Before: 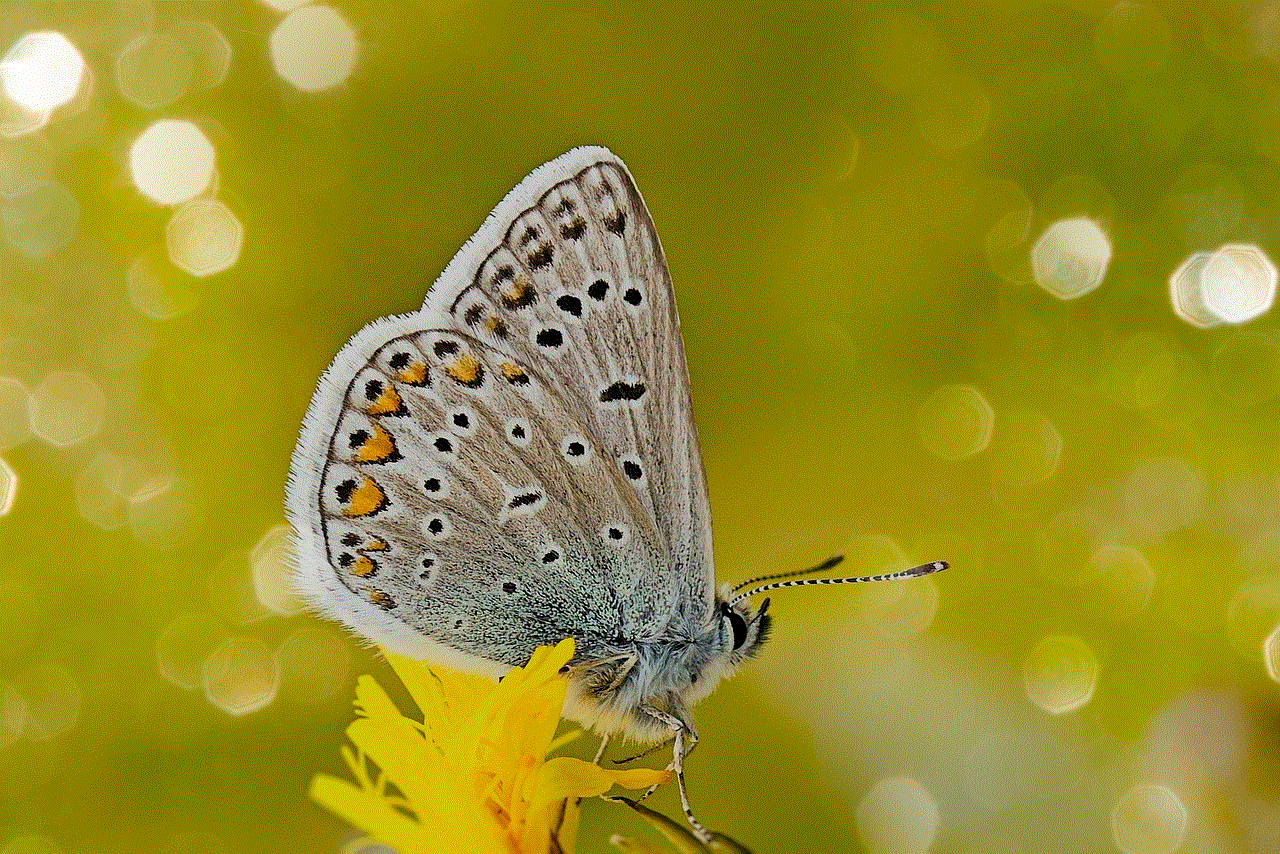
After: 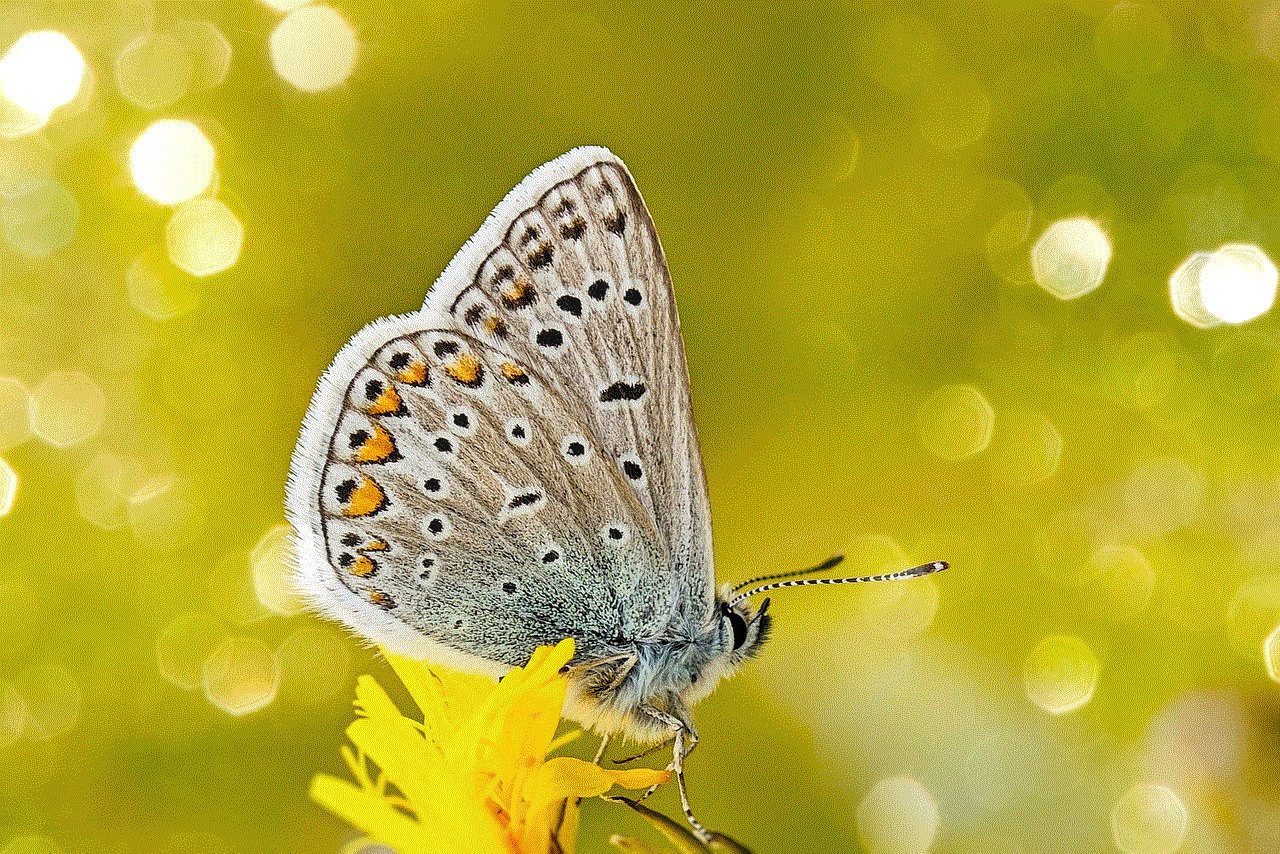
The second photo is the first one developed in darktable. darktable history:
local contrast: on, module defaults
exposure: exposure 0.559 EV, compensate highlight preservation false
